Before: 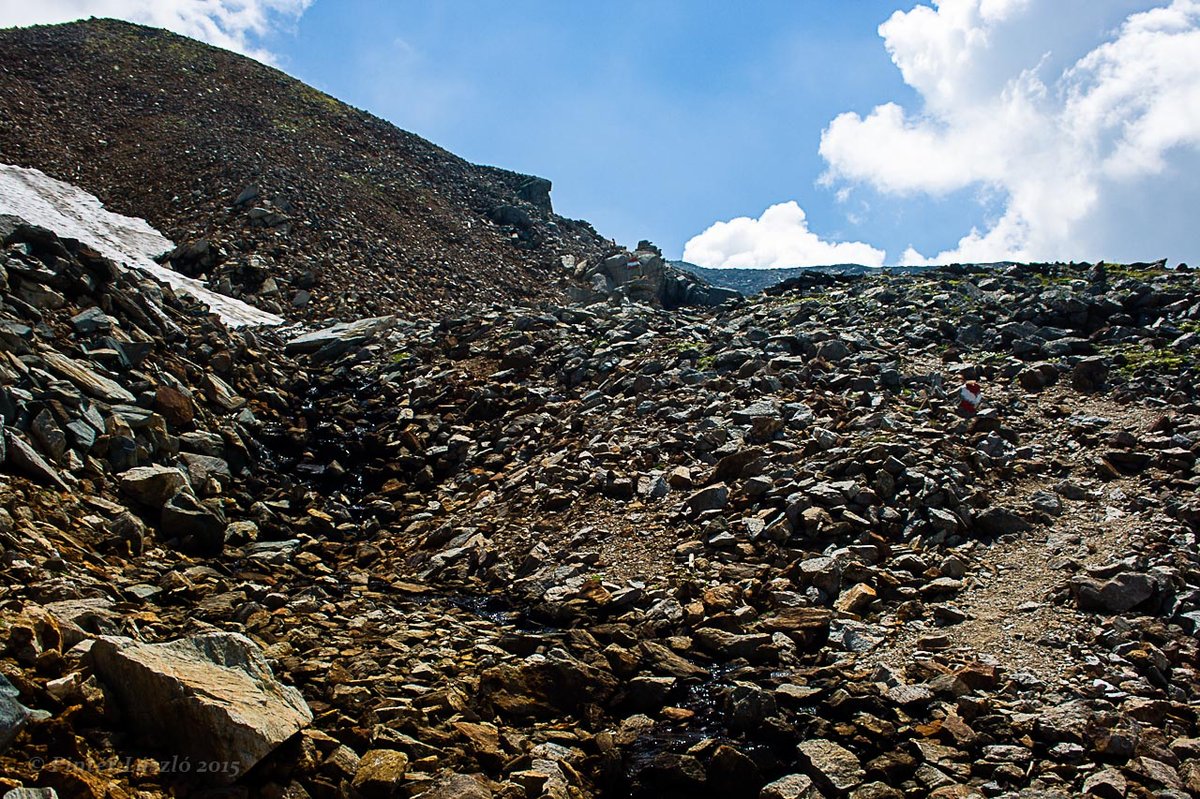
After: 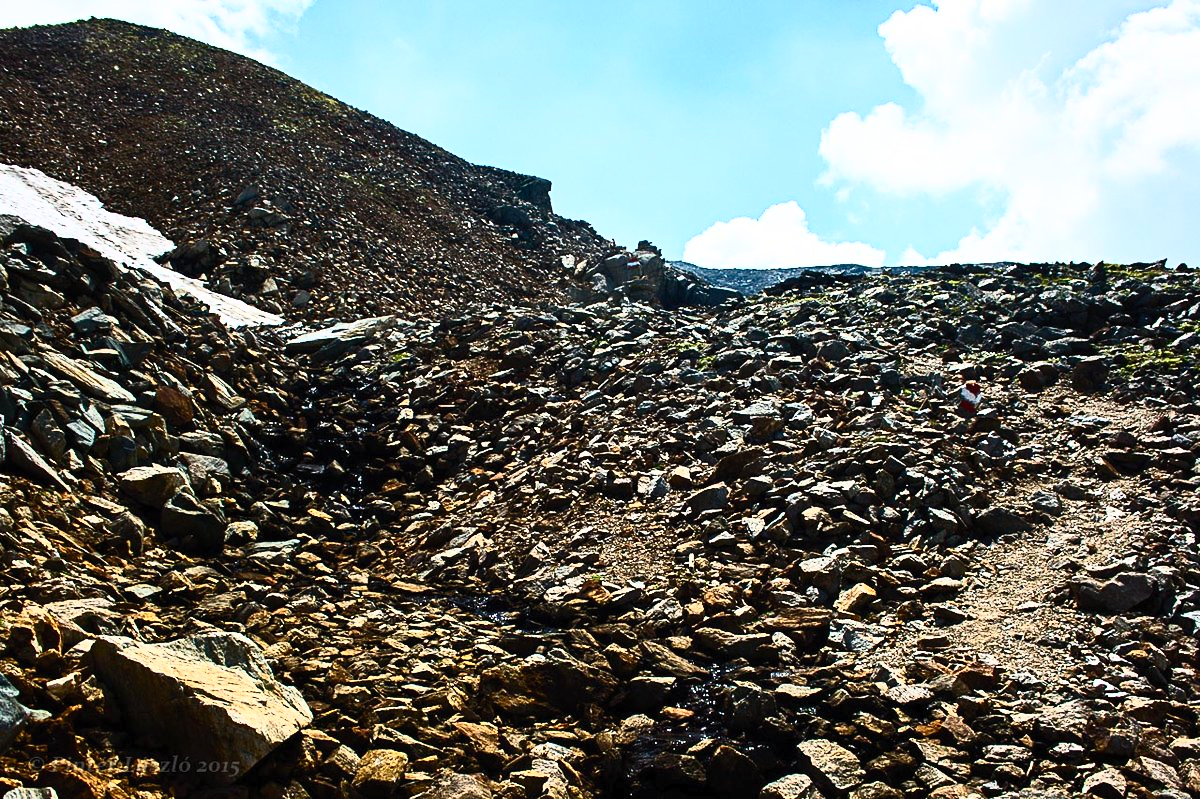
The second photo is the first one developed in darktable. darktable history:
shadows and highlights: shadows 32, highlights -32, soften with gaussian
contrast brightness saturation: contrast 0.62, brightness 0.34, saturation 0.14
